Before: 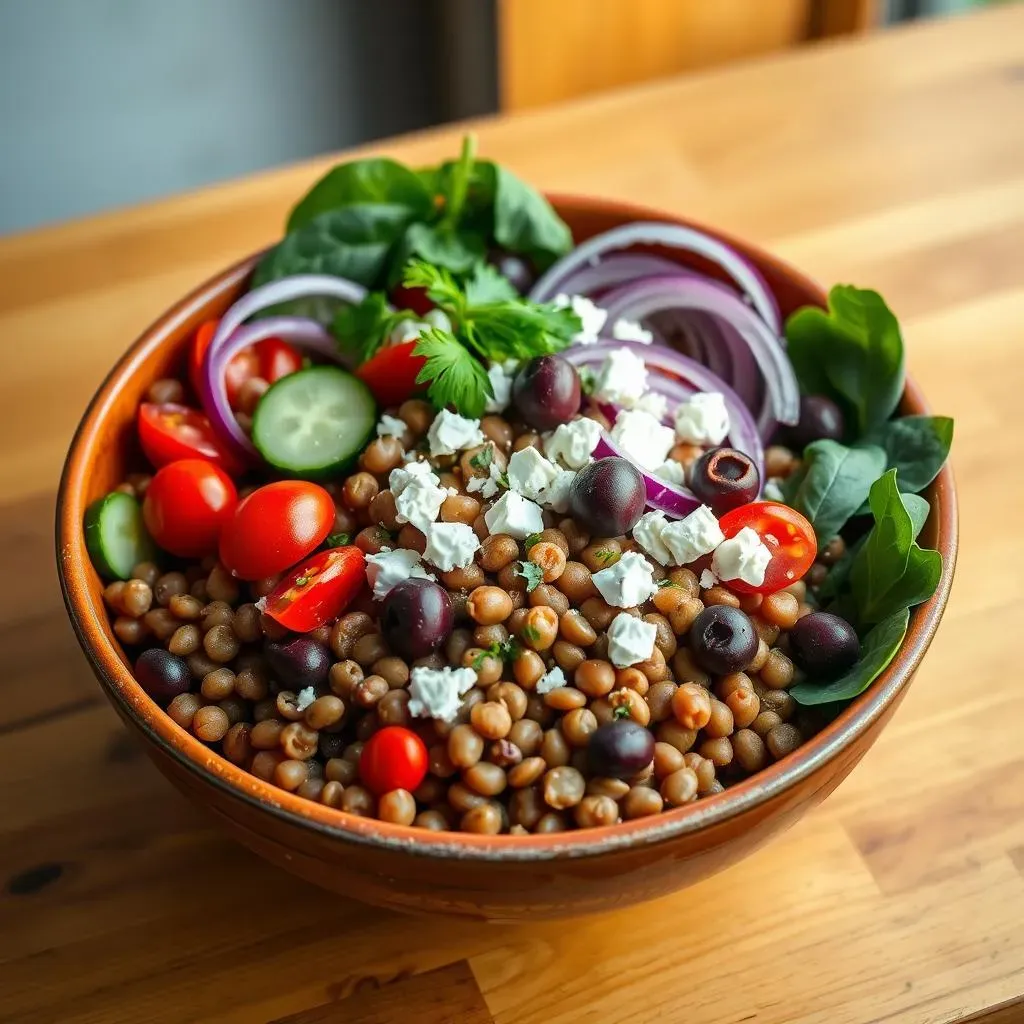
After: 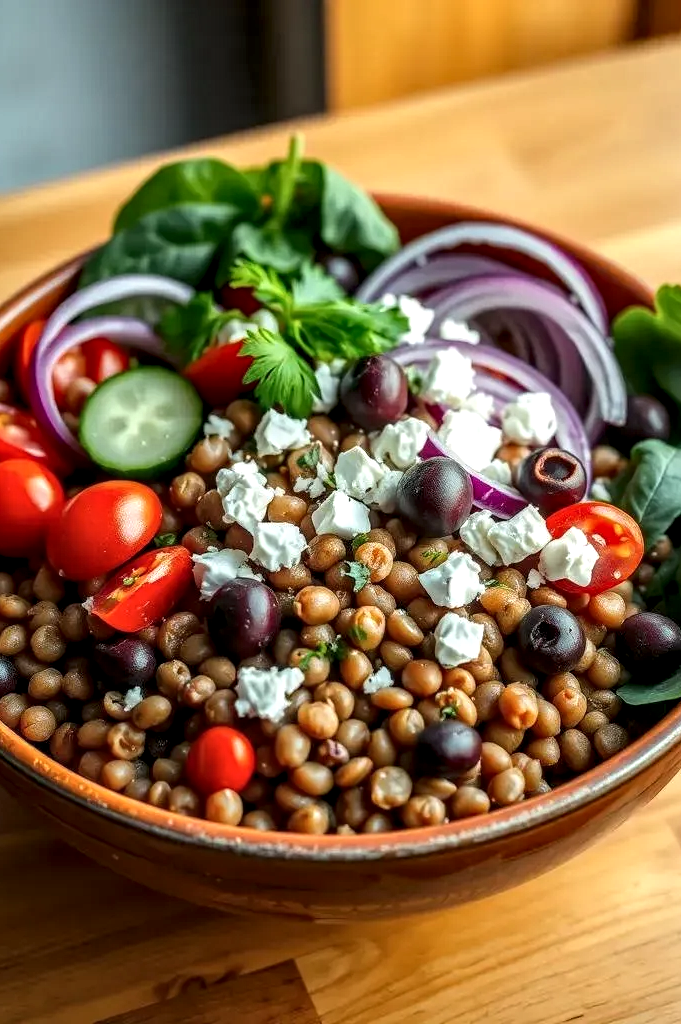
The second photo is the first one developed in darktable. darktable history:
crop: left 16.899%, right 16.556%
local contrast: detail 150%
